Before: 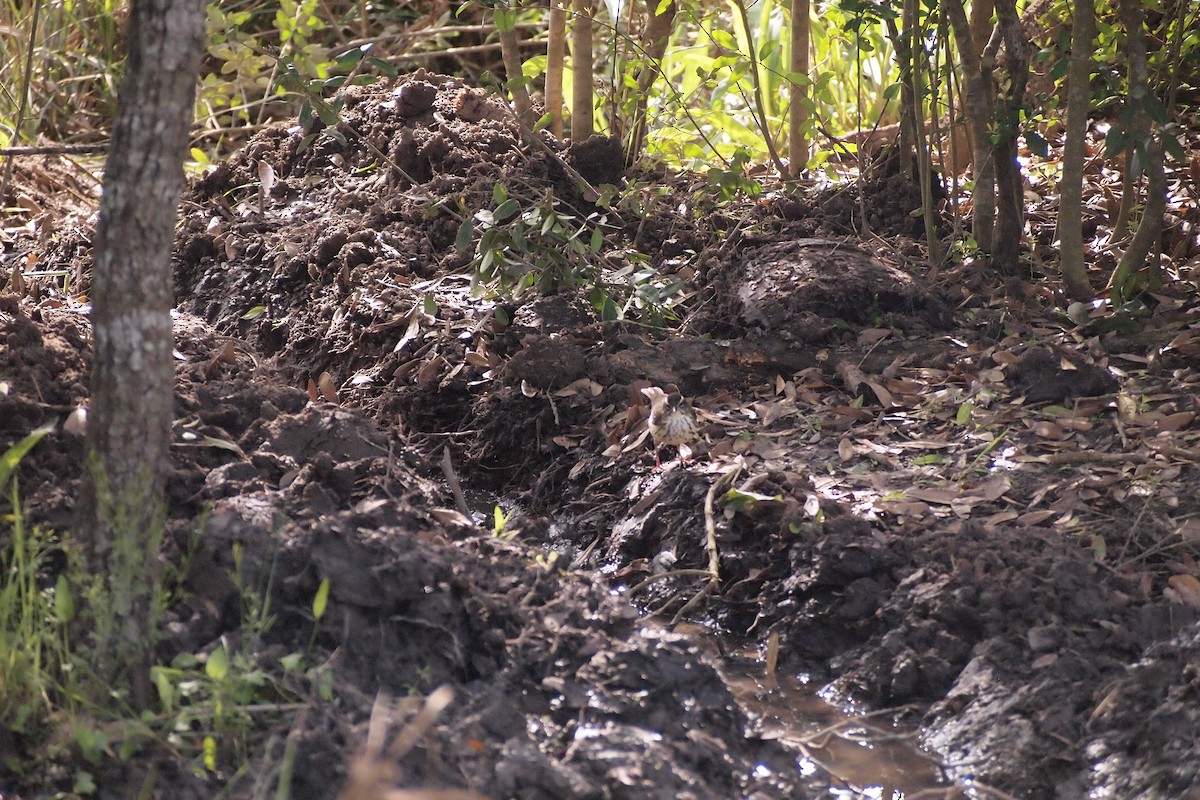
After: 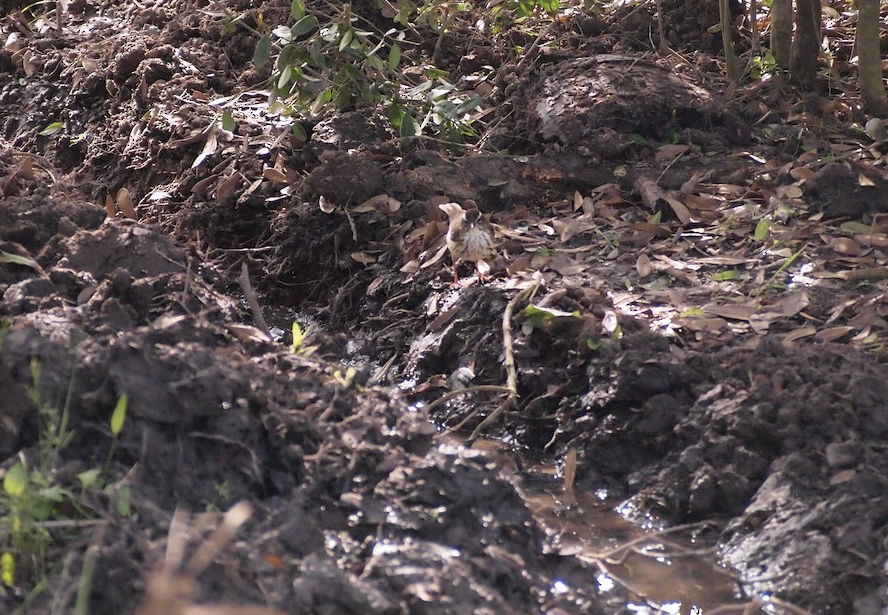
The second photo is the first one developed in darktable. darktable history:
crop: left 16.878%, top 23.088%, right 9.049%
